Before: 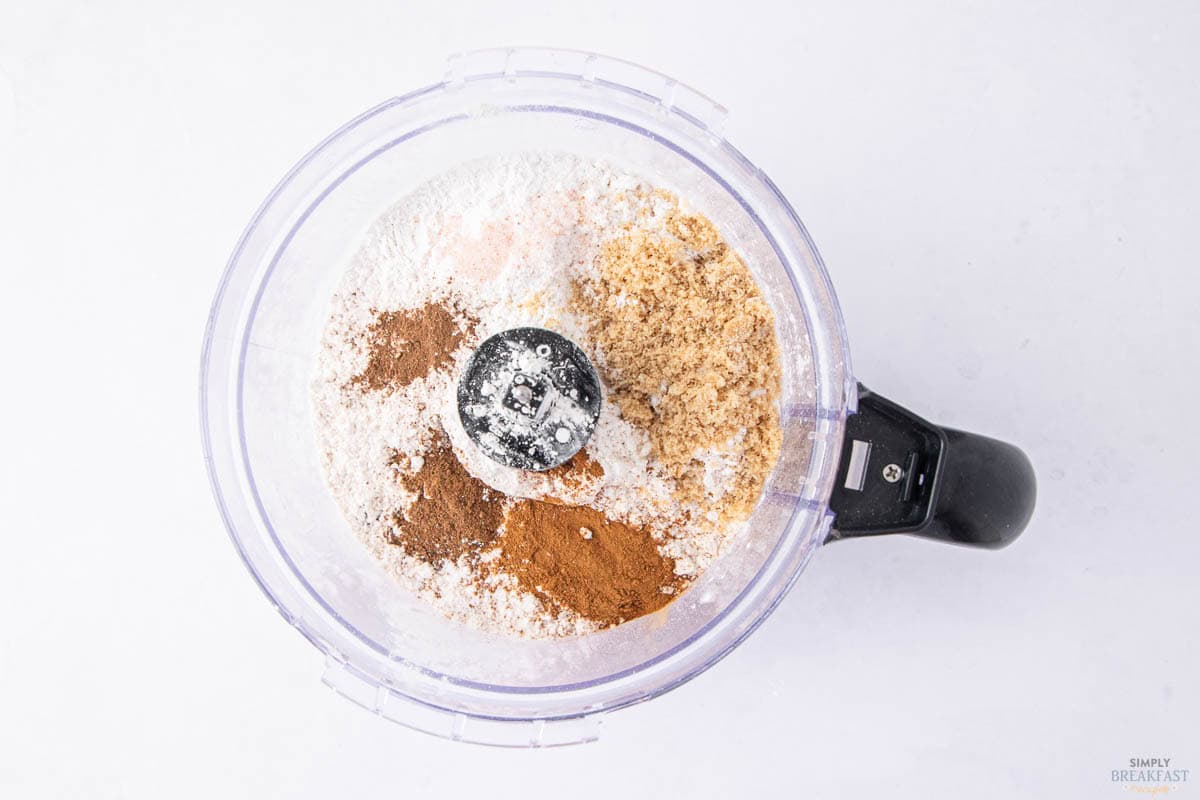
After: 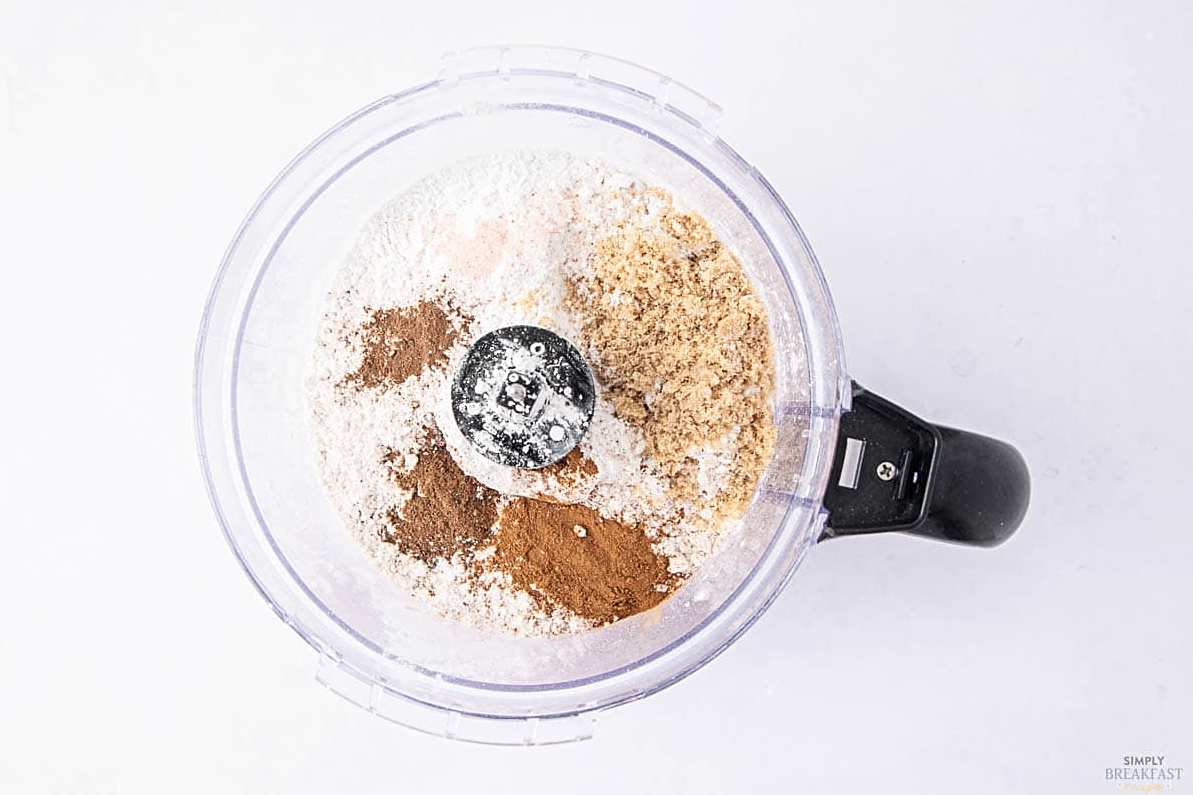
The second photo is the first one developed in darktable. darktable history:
color zones: curves: ch1 [(0, 0.513) (0.143, 0.524) (0.286, 0.511) (0.429, 0.506) (0.571, 0.503) (0.714, 0.503) (0.857, 0.508) (1, 0.513)]
crop and rotate: left 0.501%, top 0.276%, bottom 0.241%
sharpen: on, module defaults
contrast brightness saturation: contrast 0.113, saturation -0.173
